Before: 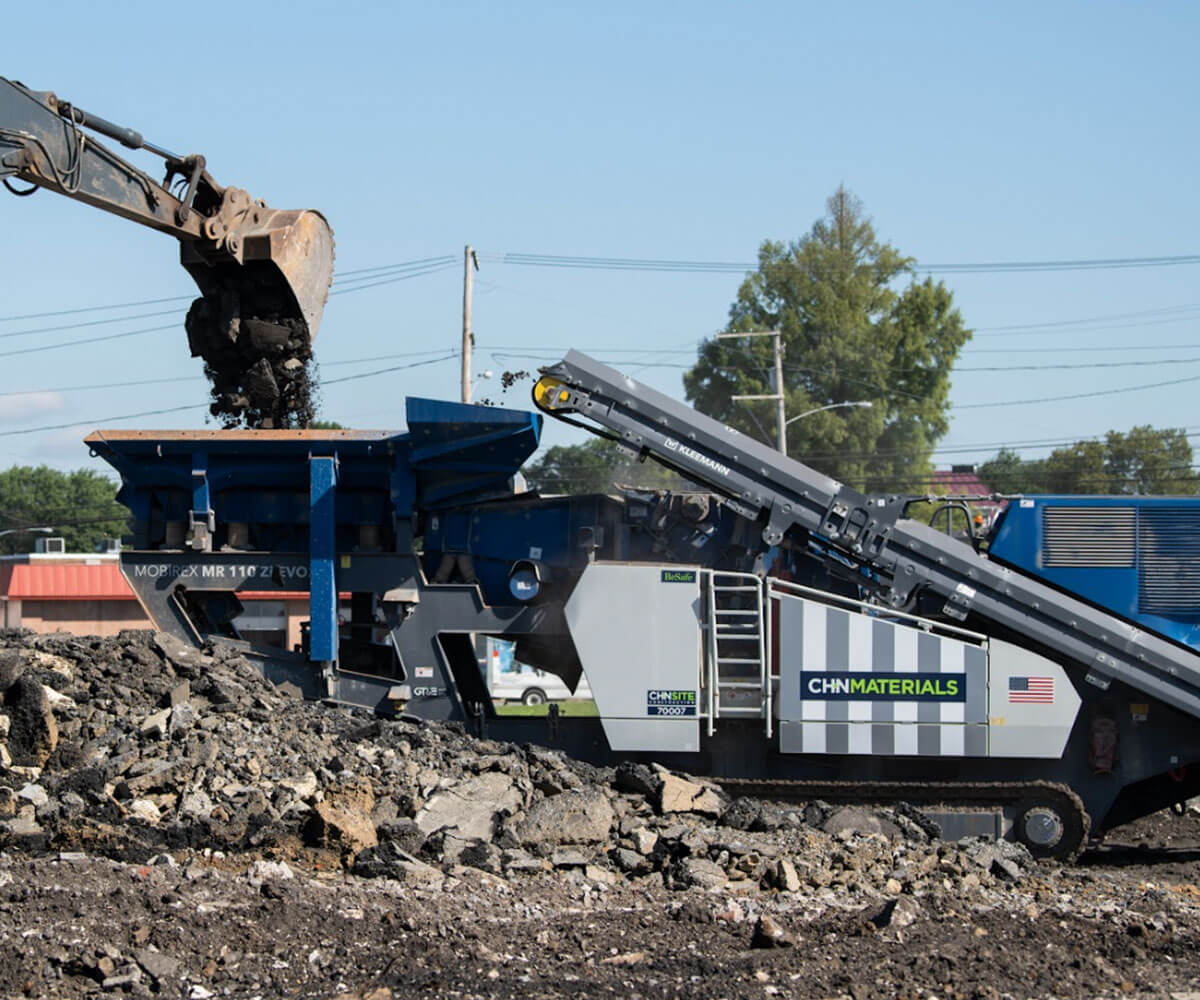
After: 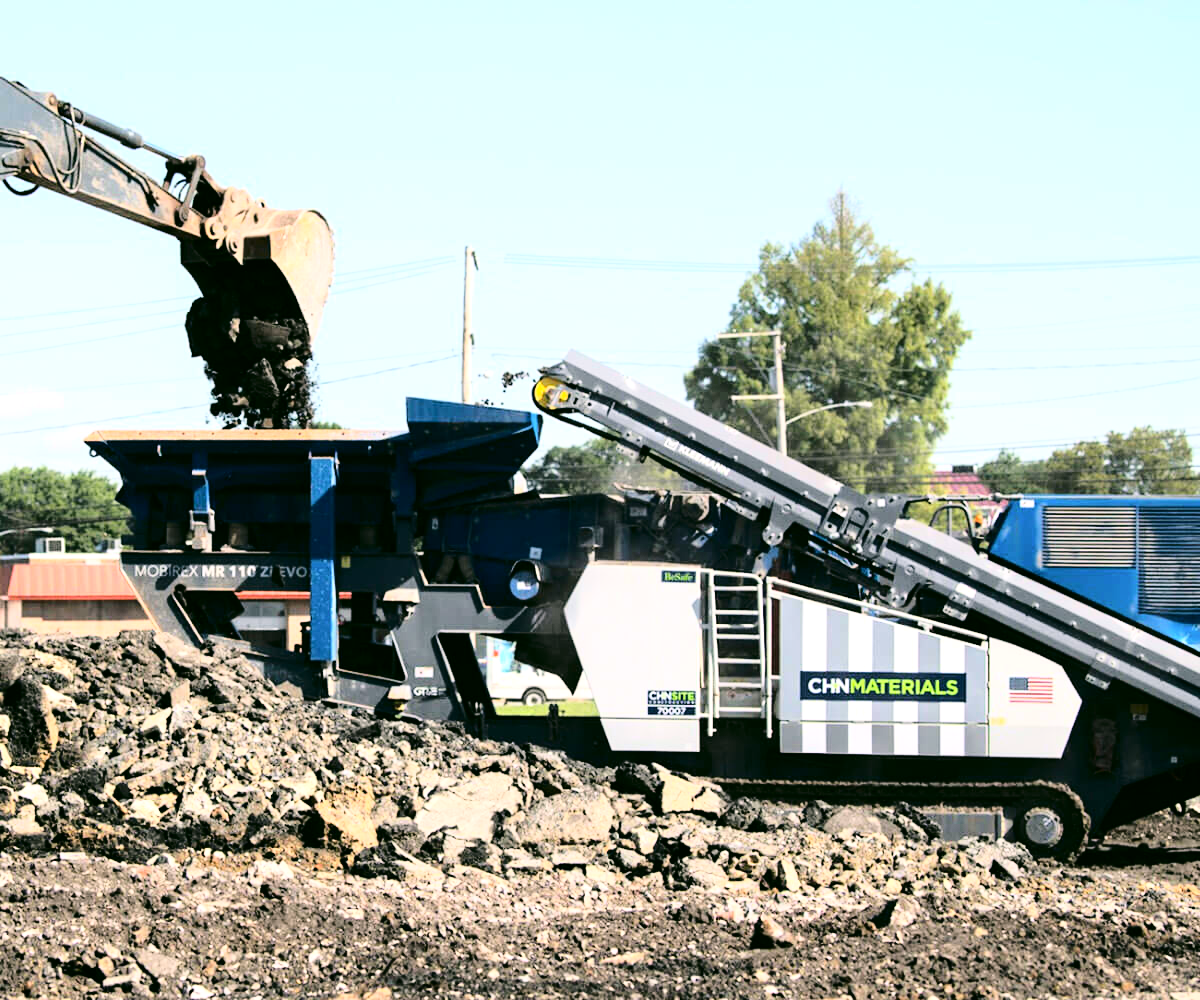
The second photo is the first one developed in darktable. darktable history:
tone equalizer: -8 EV -0.755 EV, -7 EV -0.674 EV, -6 EV -0.602 EV, -5 EV -0.38 EV, -3 EV 0.388 EV, -2 EV 0.6 EV, -1 EV 0.686 EV, +0 EV 0.768 EV
color correction: highlights a* 3.98, highlights b* 4.92, shadows a* -7.62, shadows b* 4.68
base curve: curves: ch0 [(0, 0) (0.028, 0.03) (0.121, 0.232) (0.46, 0.748) (0.859, 0.968) (1, 1)]
